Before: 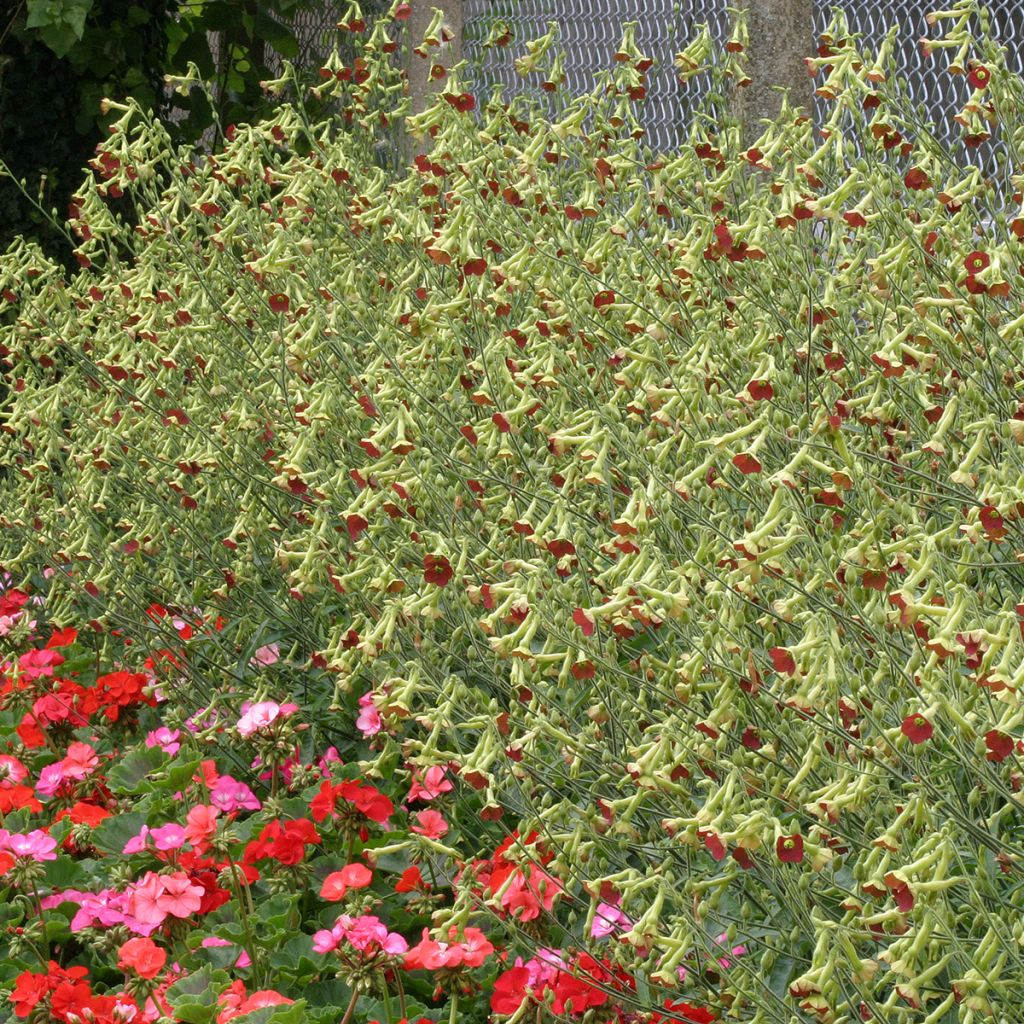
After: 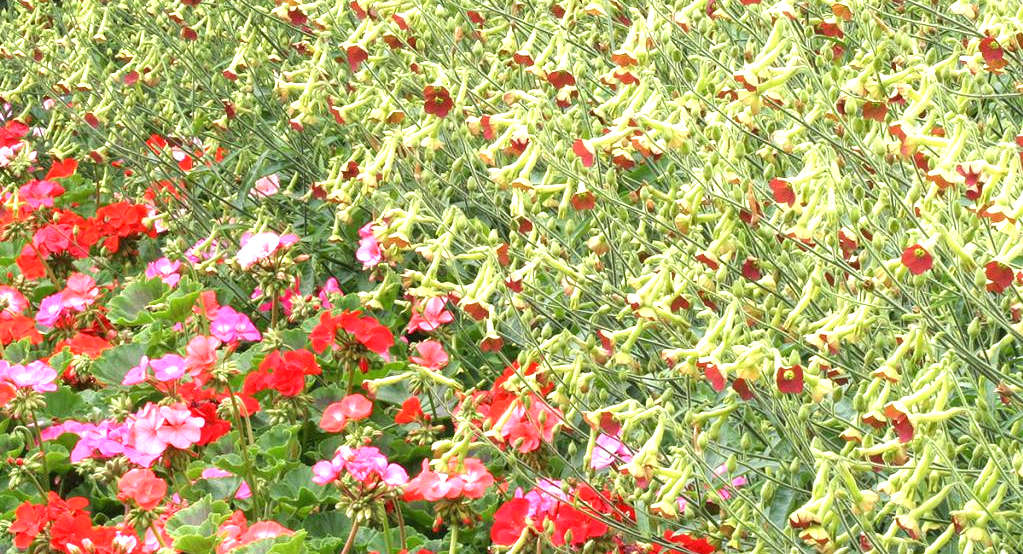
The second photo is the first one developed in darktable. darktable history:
crop and rotate: top 45.881%, right 0.01%
exposure: black level correction 0, exposure 1.299 EV, compensate highlight preservation false
